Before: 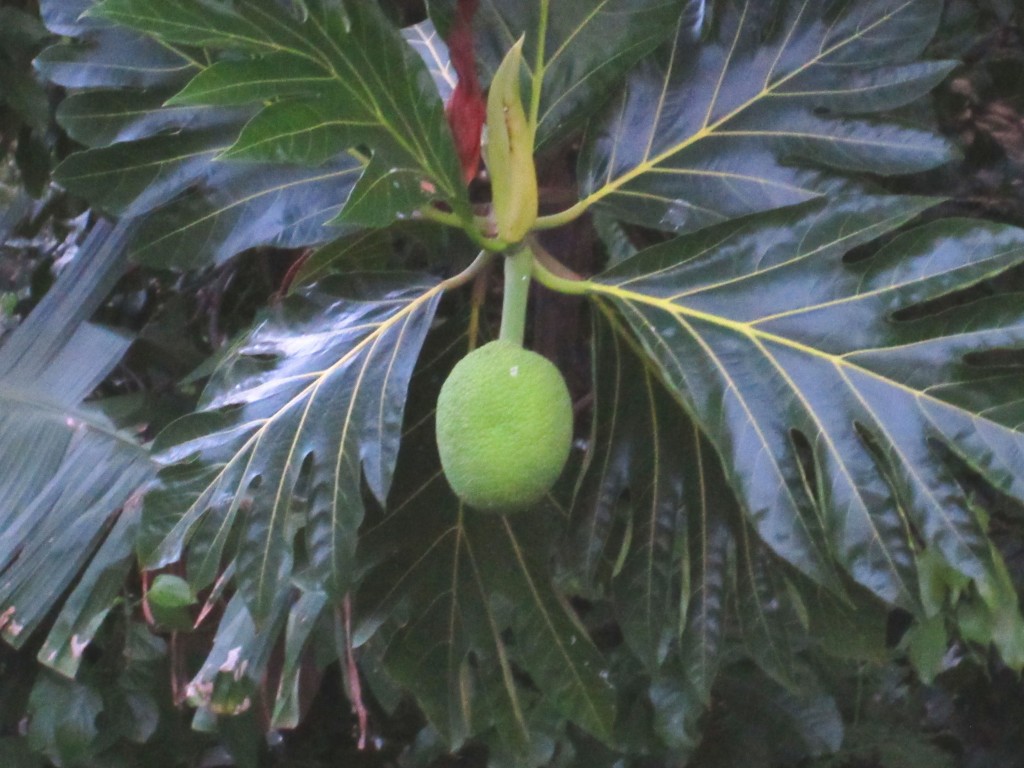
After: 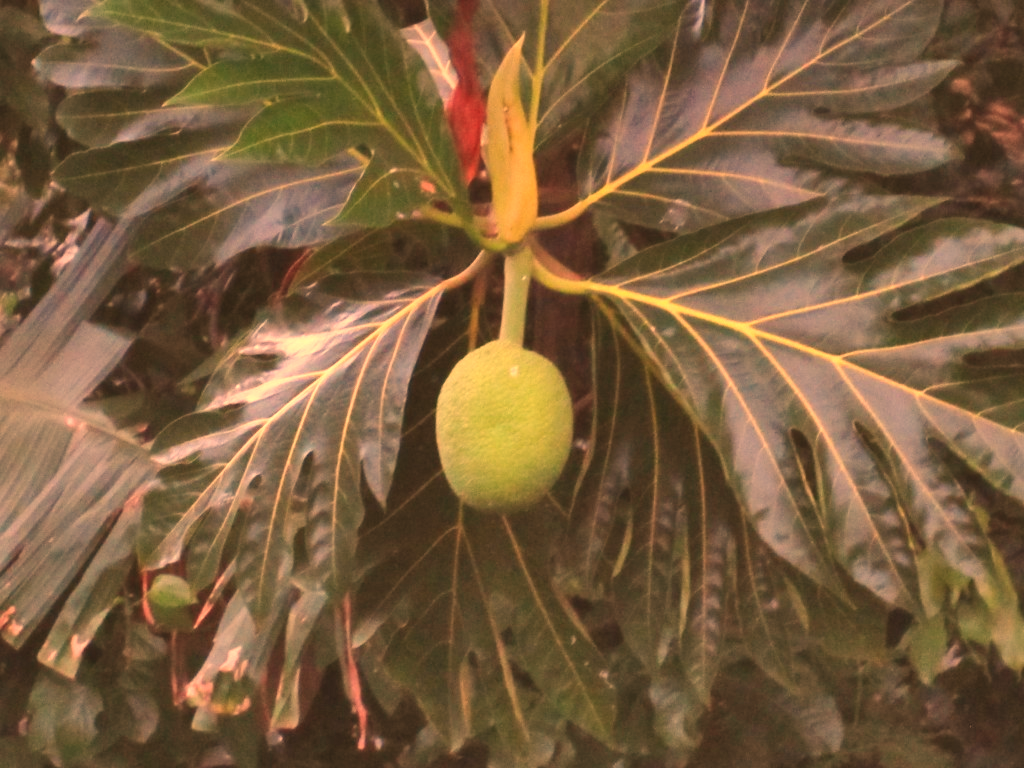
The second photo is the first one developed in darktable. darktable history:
shadows and highlights: radius 100.41, shadows 50.55, highlights -64.36, highlights color adjustment 49.82%, soften with gaussian
white balance: red 1.467, blue 0.684
